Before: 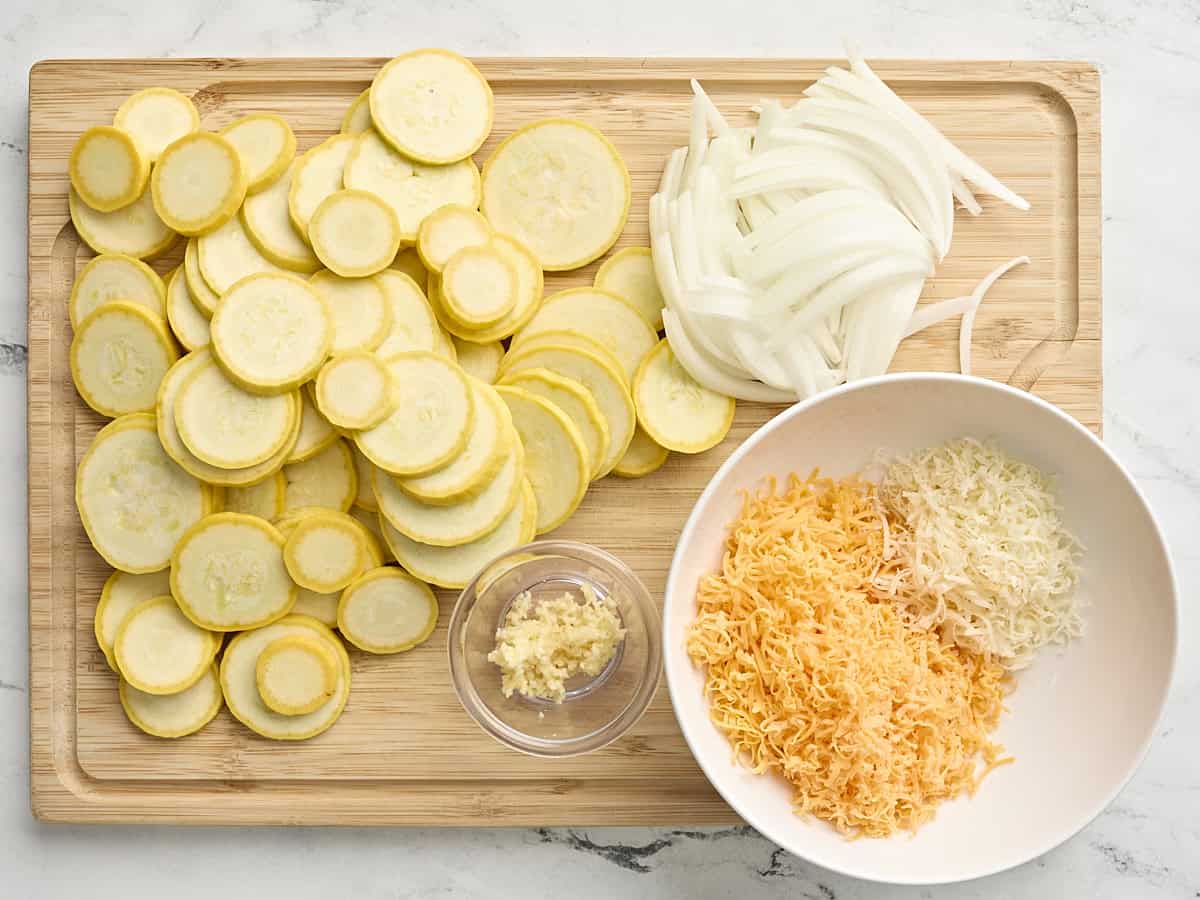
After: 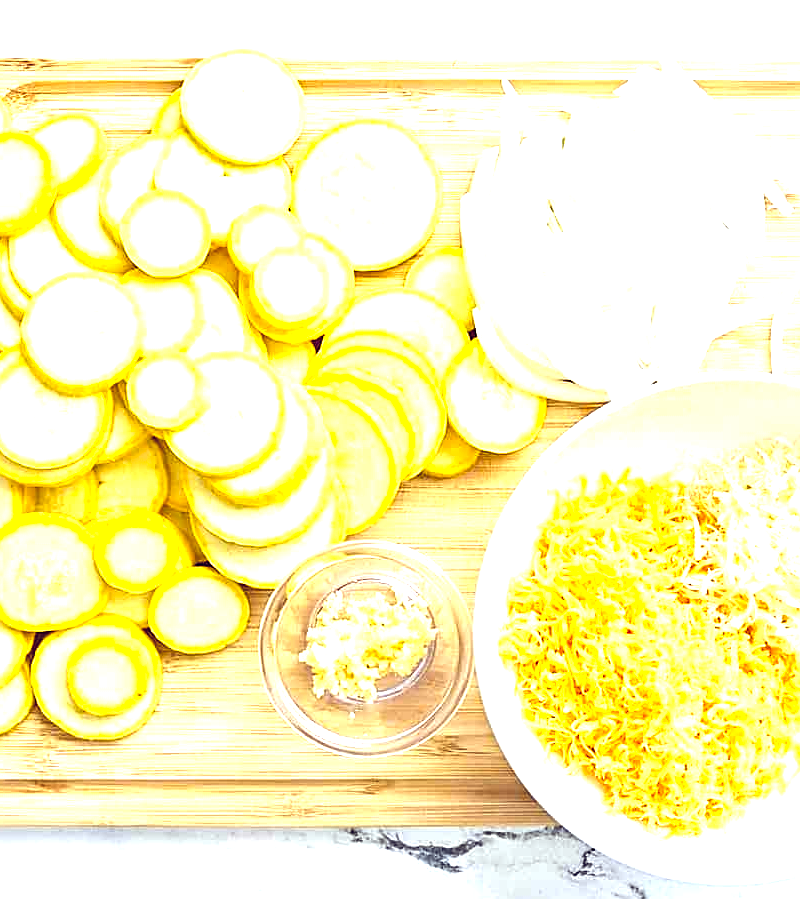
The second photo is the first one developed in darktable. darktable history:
sharpen: on, module defaults
exposure: black level correction 0, exposure 1.2 EV, compensate exposure bias true, compensate highlight preservation false
white balance: red 0.926, green 1.003, blue 1.133
color contrast: green-magenta contrast 0.85, blue-yellow contrast 1.25, unbound 0
color balance: lift [1.001, 0.997, 0.99, 1.01], gamma [1.007, 1, 0.975, 1.025], gain [1, 1.065, 1.052, 0.935], contrast 13.25%
crop and rotate: left 15.754%, right 17.579%
